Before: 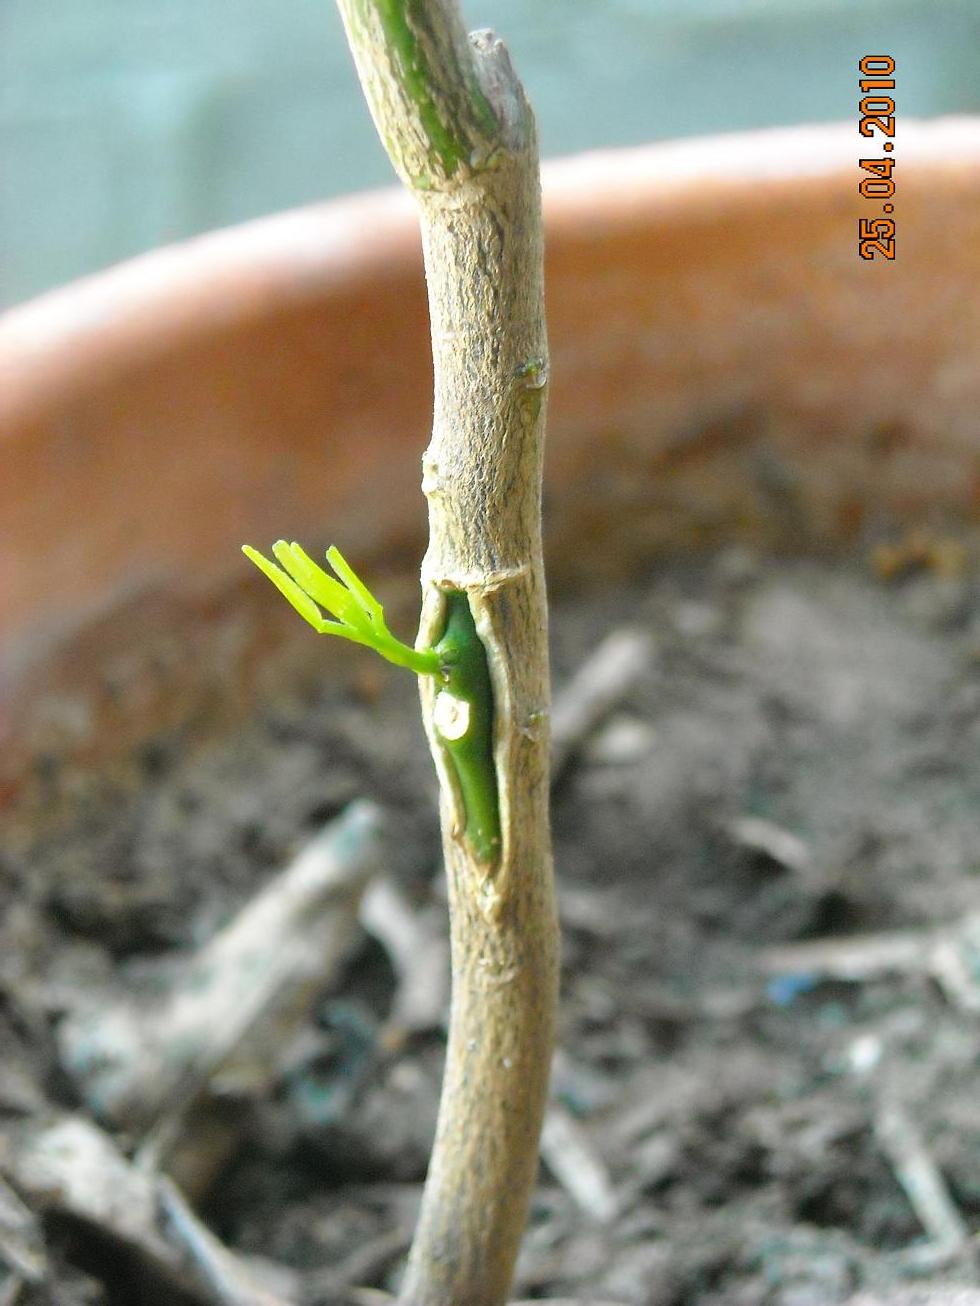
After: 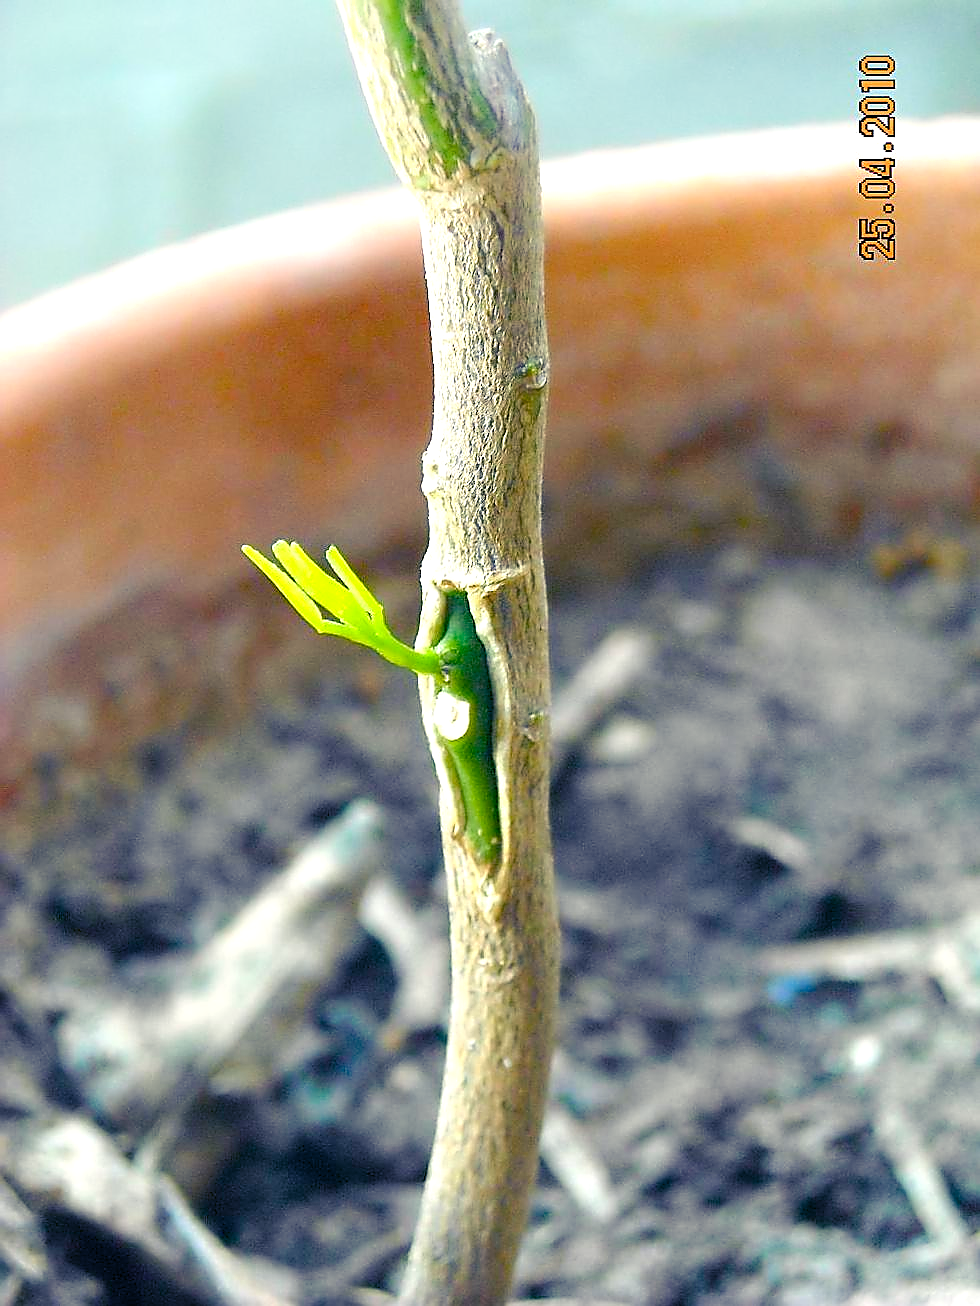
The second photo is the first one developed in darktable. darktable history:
sharpen: radius 1.4, amount 1.25, threshold 0.7
color balance rgb: shadows lift › luminance -28.76%, shadows lift › chroma 15%, shadows lift › hue 270°, power › chroma 1%, power › hue 255°, highlights gain › luminance 7.14%, highlights gain › chroma 2%, highlights gain › hue 90°, global offset › luminance -0.29%, global offset › hue 260°, perceptual saturation grading › global saturation 20%, perceptual saturation grading › highlights -13.92%, perceptual saturation grading › shadows 50%
shadows and highlights: shadows -24.28, highlights 49.77, soften with gaussian
exposure: exposure 0.3 EV, compensate highlight preservation false
